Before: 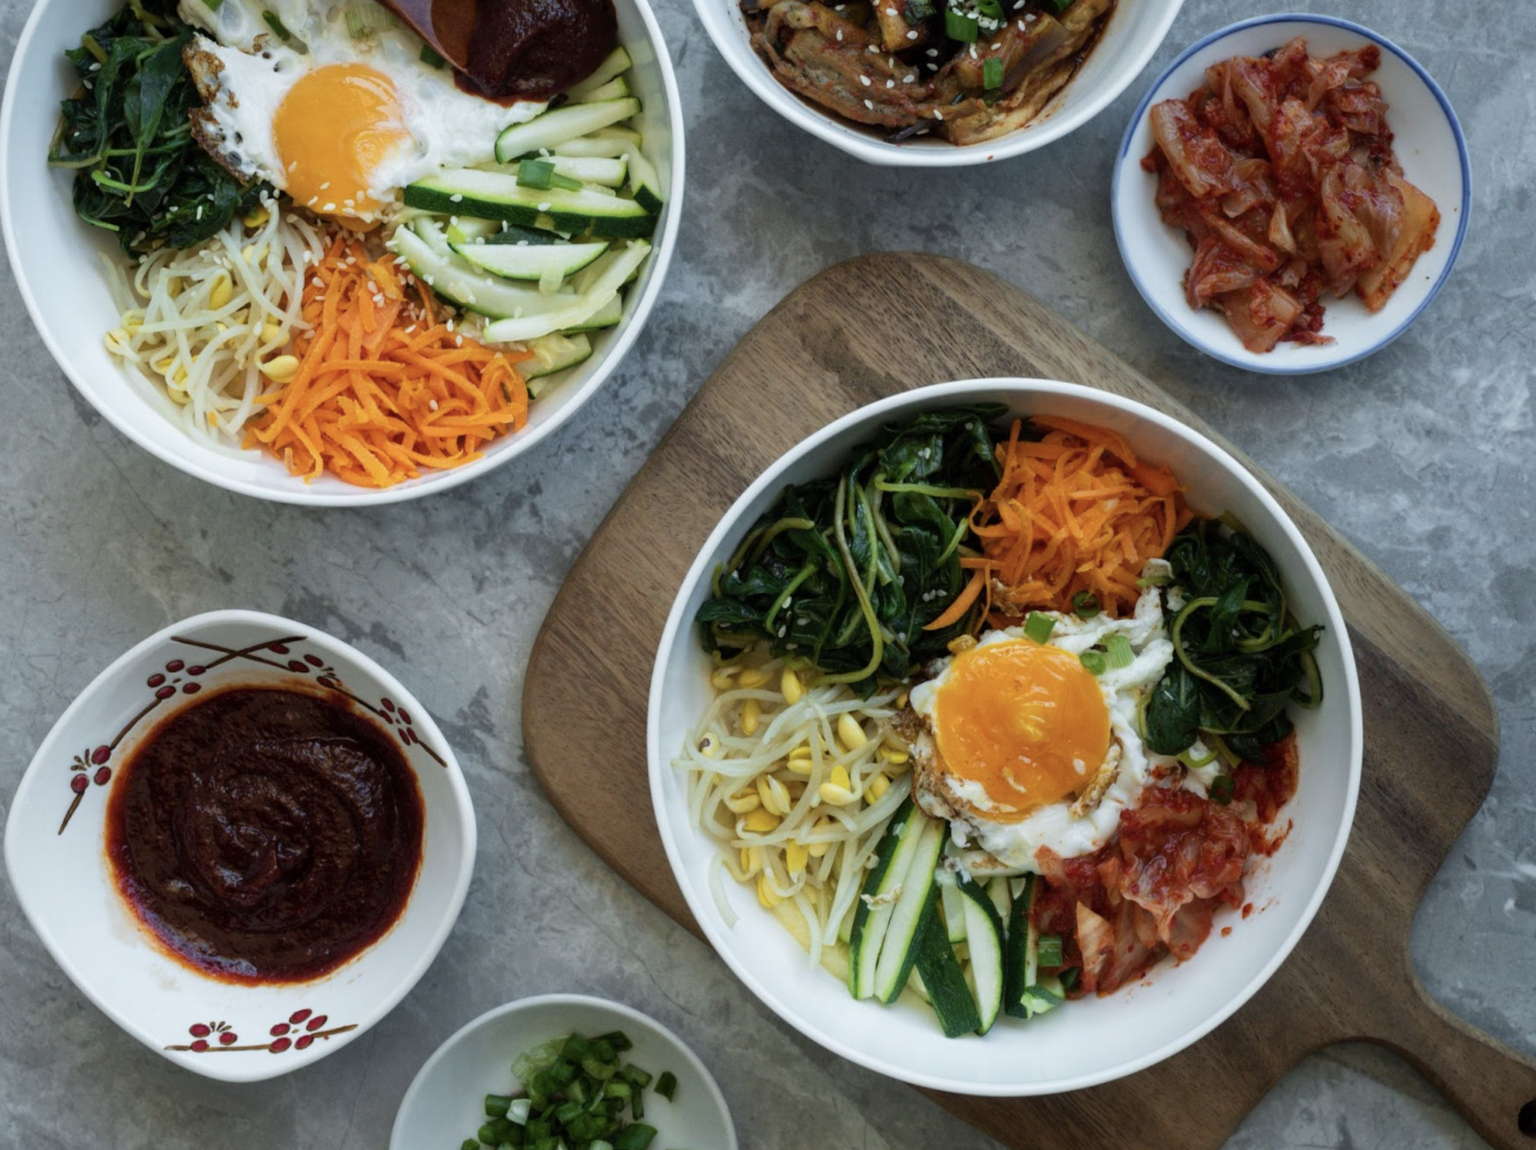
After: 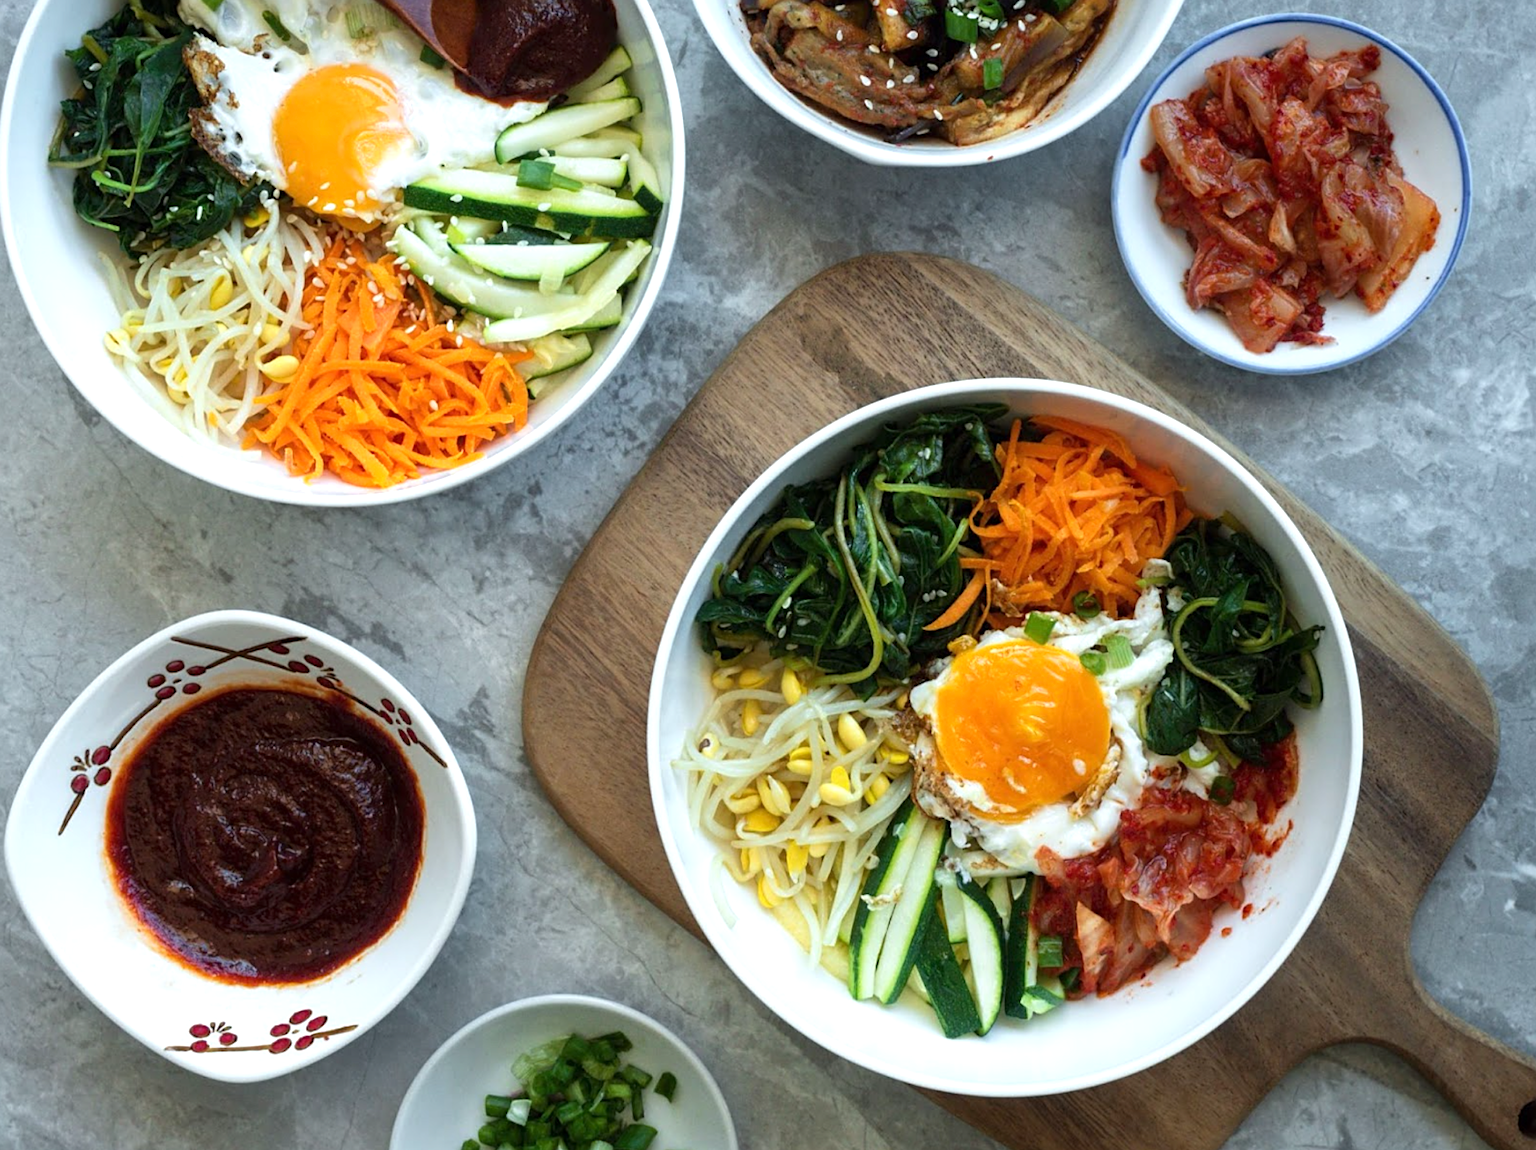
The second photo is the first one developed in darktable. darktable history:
sharpen: on, module defaults
exposure: exposure 0.559 EV, compensate highlight preservation false
